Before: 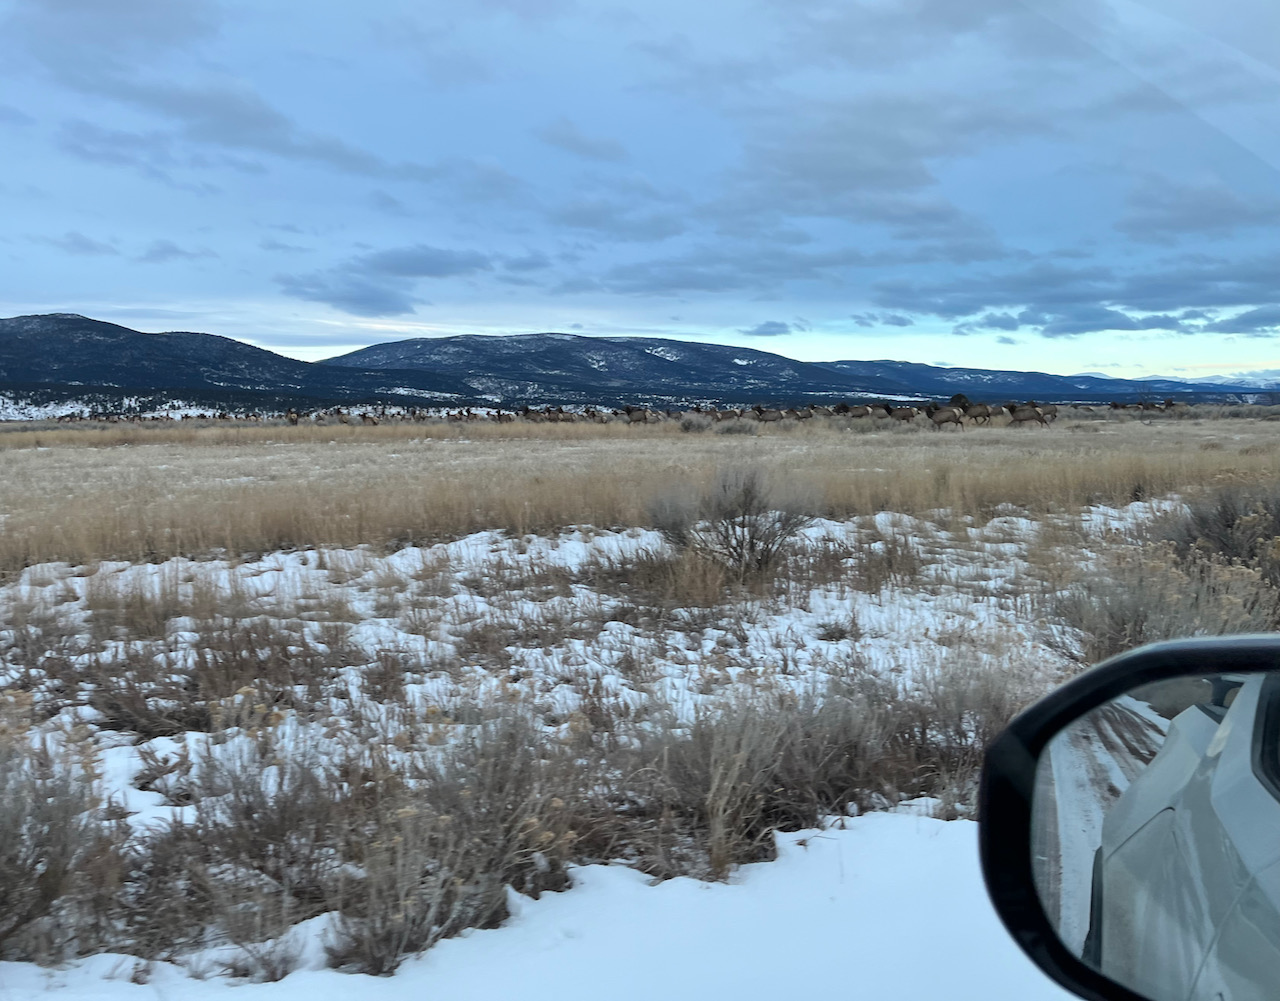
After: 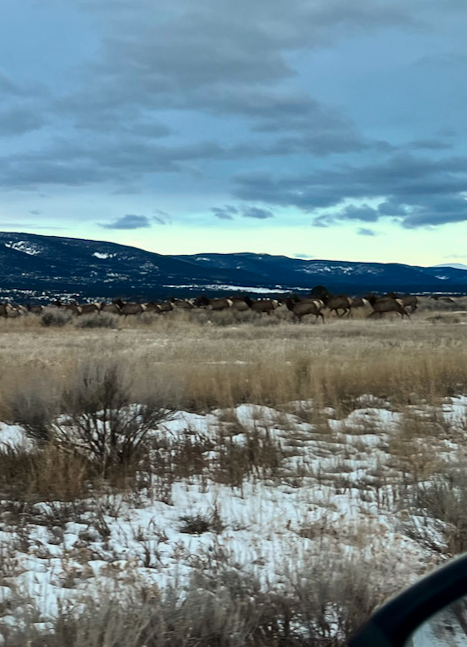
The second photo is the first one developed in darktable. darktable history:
white balance: red 1.045, blue 0.932
contrast brightness saturation: contrast 0.2, brightness -0.11, saturation 0.1
rotate and perspective: rotation -0.45°, automatic cropping original format, crop left 0.008, crop right 0.992, crop top 0.012, crop bottom 0.988
shadows and highlights: shadows 43.71, white point adjustment -1.46, soften with gaussian
crop and rotate: left 49.936%, top 10.094%, right 13.136%, bottom 24.256%
